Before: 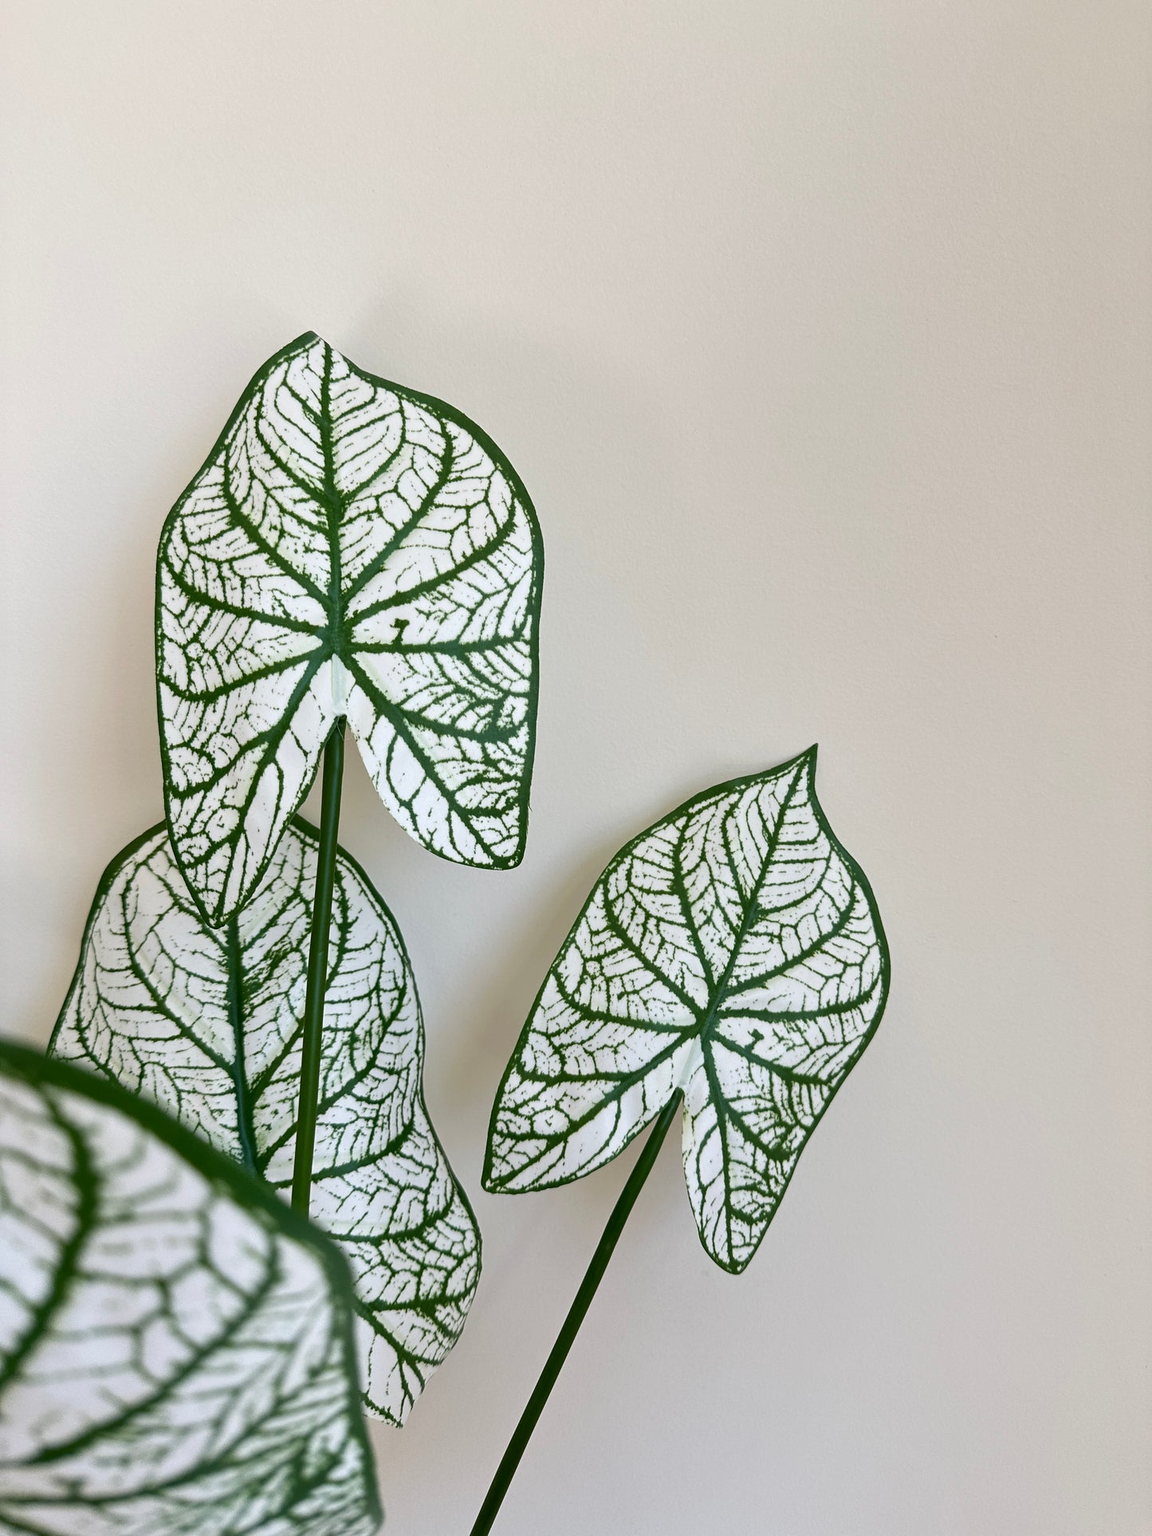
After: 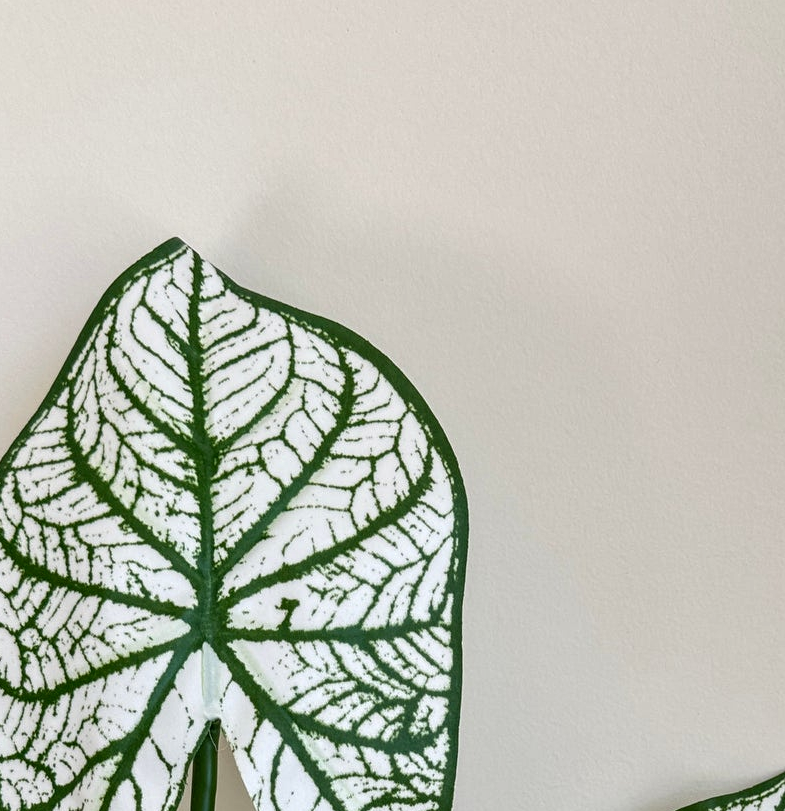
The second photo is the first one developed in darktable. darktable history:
local contrast: on, module defaults
crop: left 14.845%, top 9.241%, right 30.815%, bottom 48.63%
contrast equalizer: octaves 7, y [[0.6 ×6], [0.55 ×6], [0 ×6], [0 ×6], [0 ×6]], mix 0.165
exposure: compensate exposure bias true, compensate highlight preservation false
